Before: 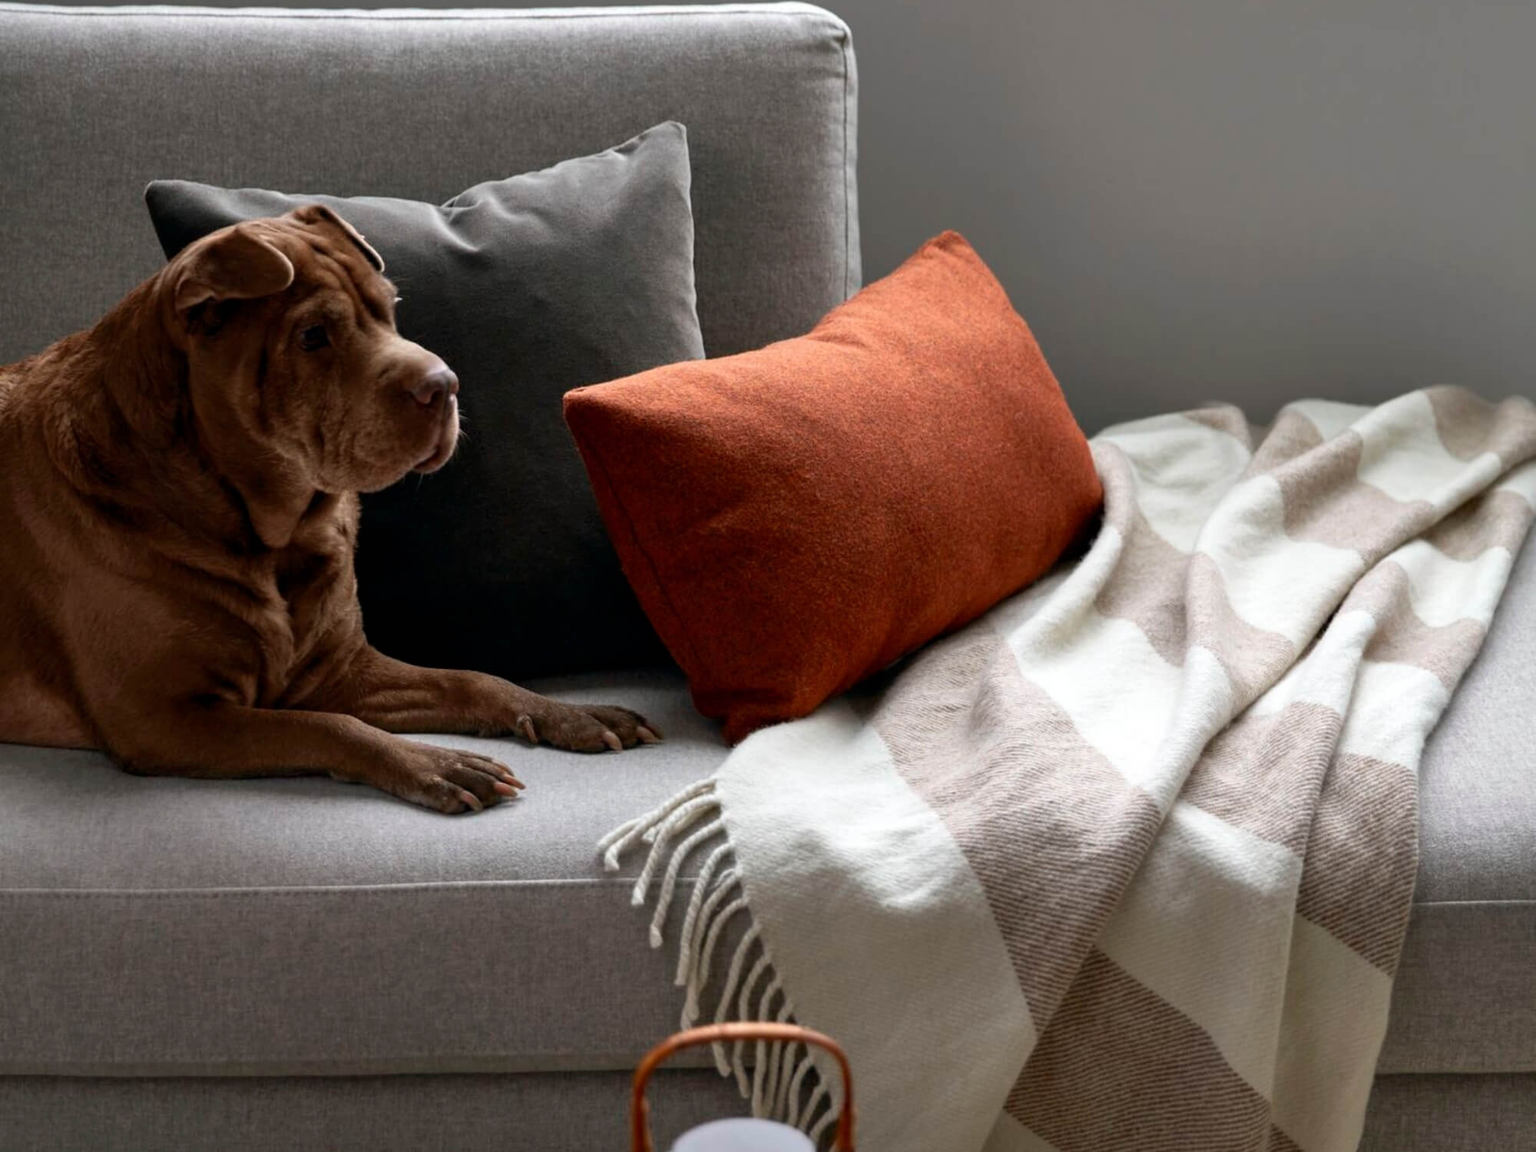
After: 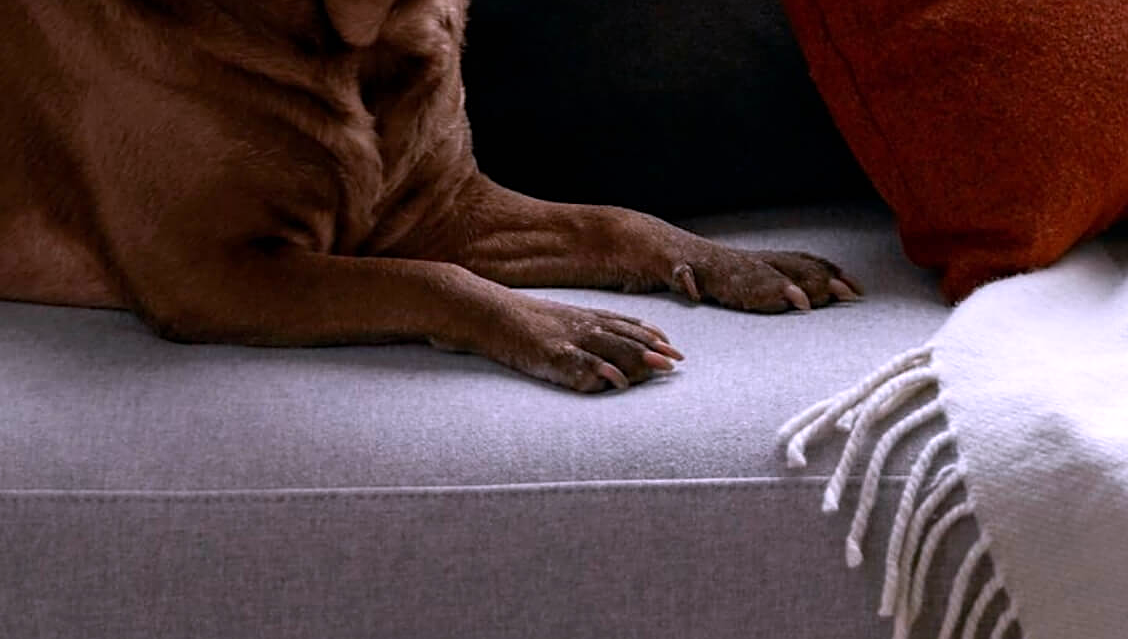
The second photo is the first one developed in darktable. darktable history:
crop: top 44.483%, right 43.593%, bottom 12.892%
white balance: red 1.042, blue 1.17
sharpen: on, module defaults
